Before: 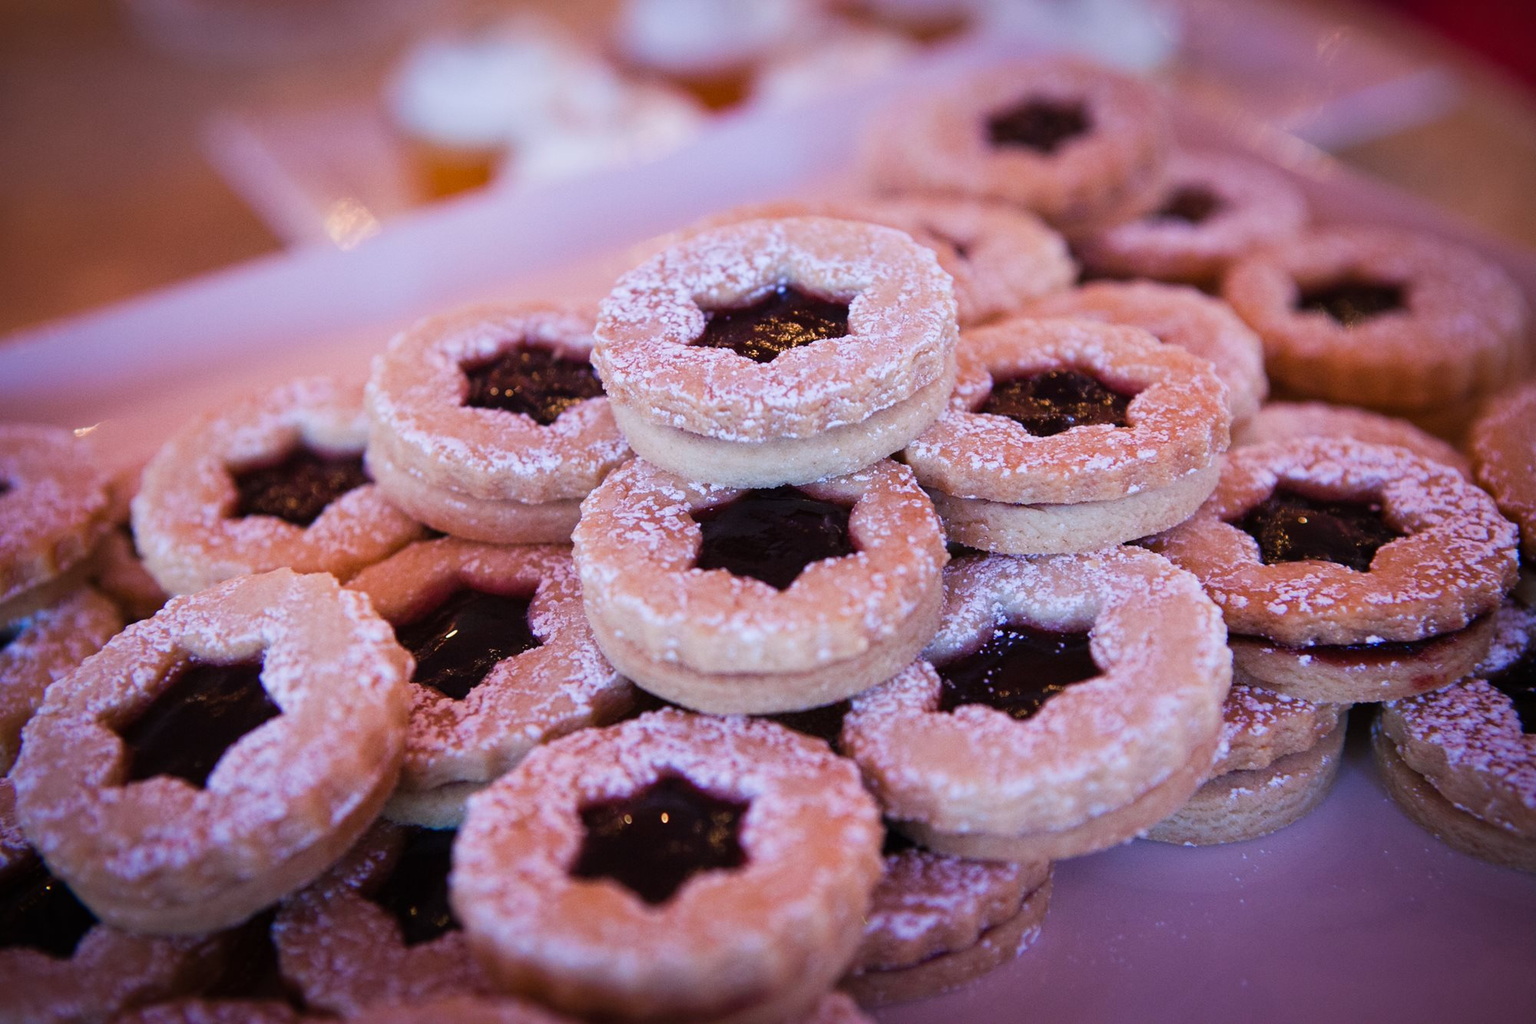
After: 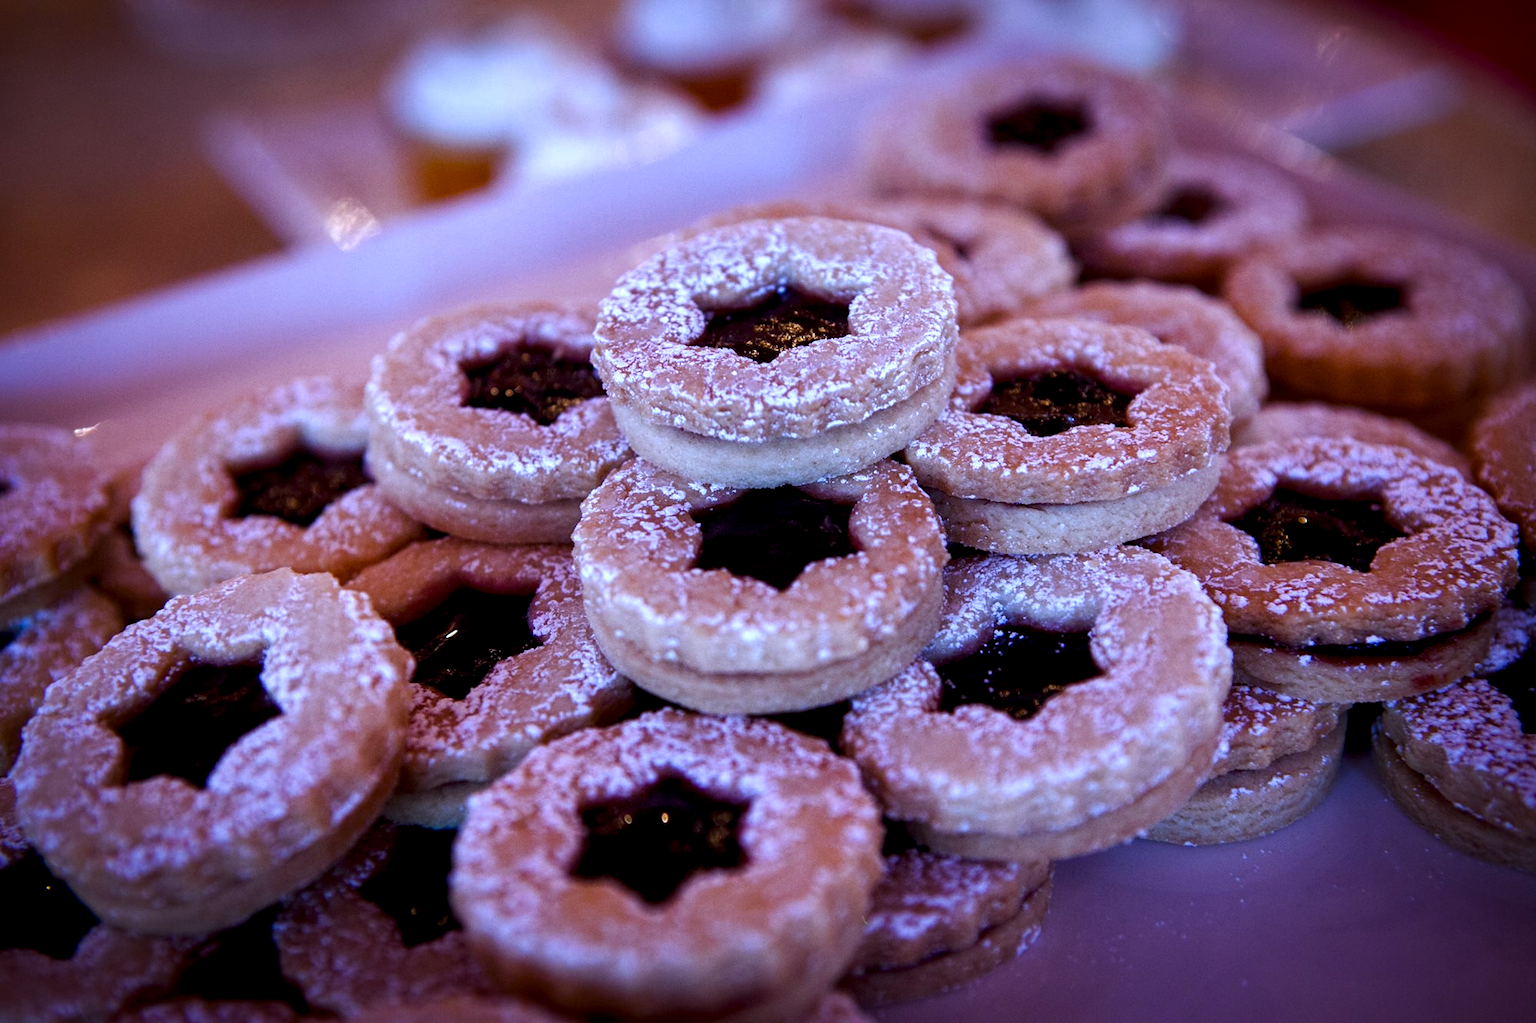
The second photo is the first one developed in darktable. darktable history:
local contrast: detail 135%, midtone range 0.75
color balance: lift [1, 1.001, 0.999, 1.001], gamma [1, 1.004, 1.007, 0.993], gain [1, 0.991, 0.987, 1.013], contrast 10%, output saturation 120%
tone curve: curves: ch0 [(0, 0) (0.797, 0.684) (1, 1)], color space Lab, linked channels, preserve colors none
white balance: red 0.926, green 1.003, blue 1.133
